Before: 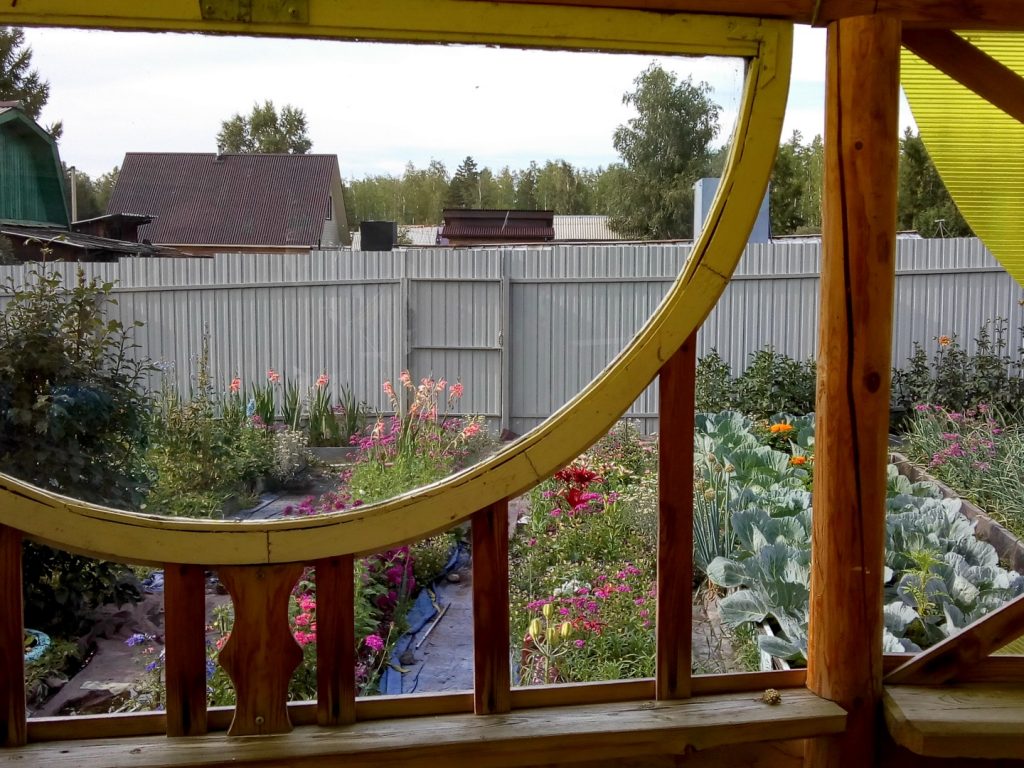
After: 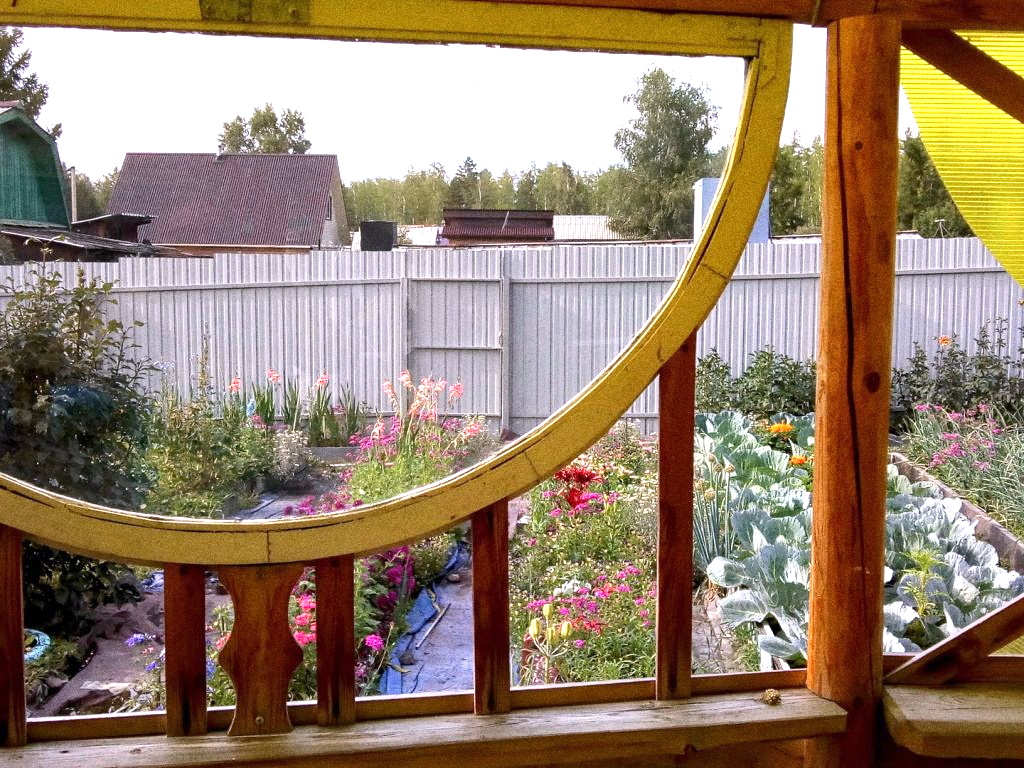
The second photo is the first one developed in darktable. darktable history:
white balance: red 1.05, blue 1.072
grain: coarseness 0.09 ISO, strength 40%
exposure: exposure 1 EV, compensate highlight preservation false
